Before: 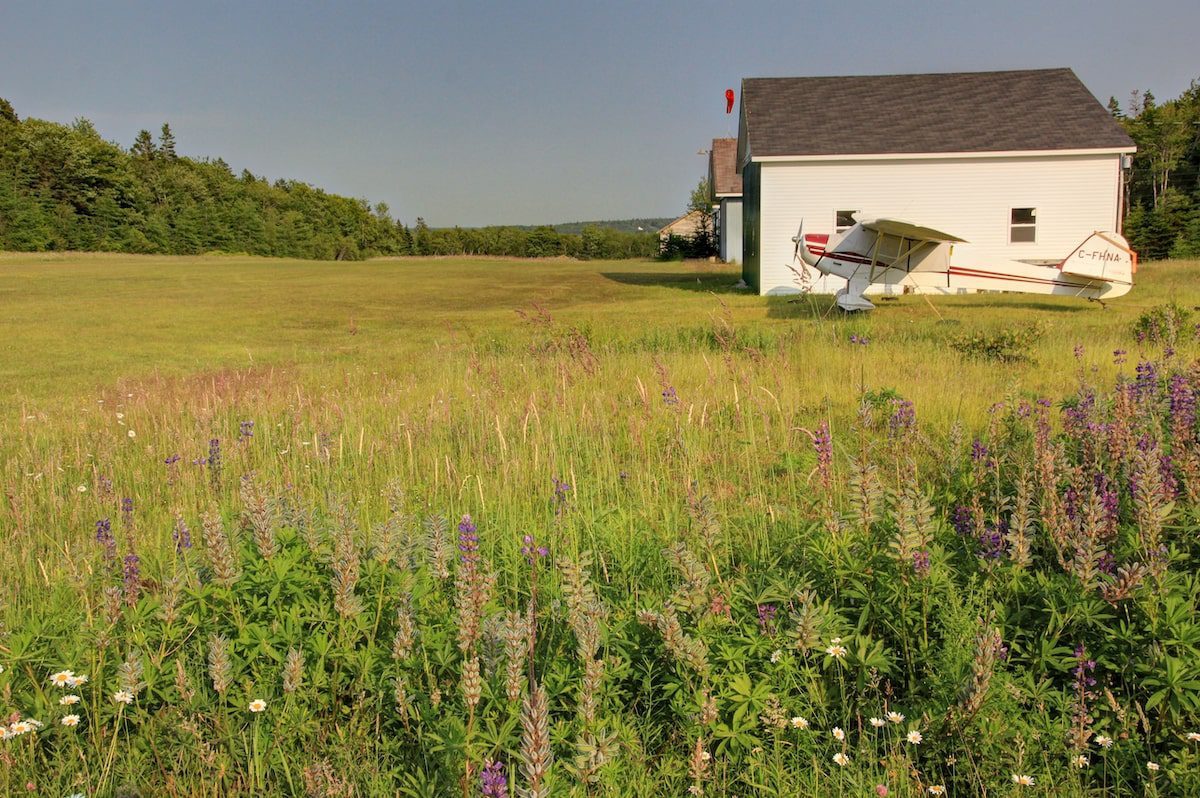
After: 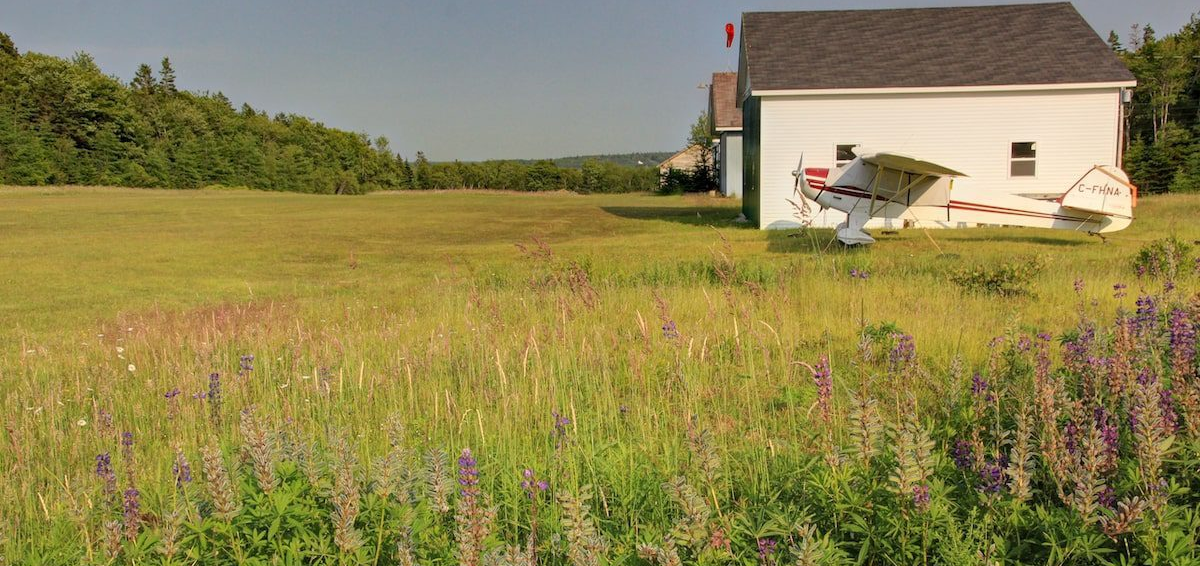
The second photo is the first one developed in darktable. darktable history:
crop and rotate: top 8.29%, bottom 20.687%
